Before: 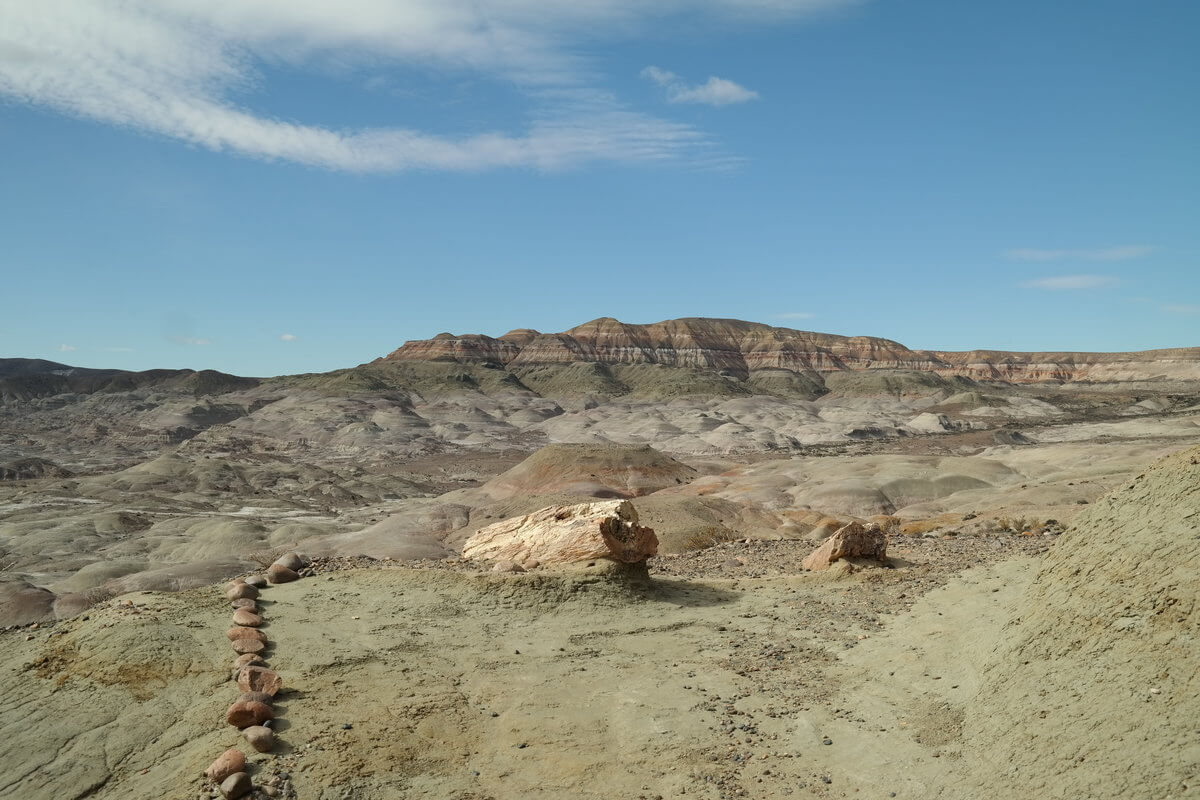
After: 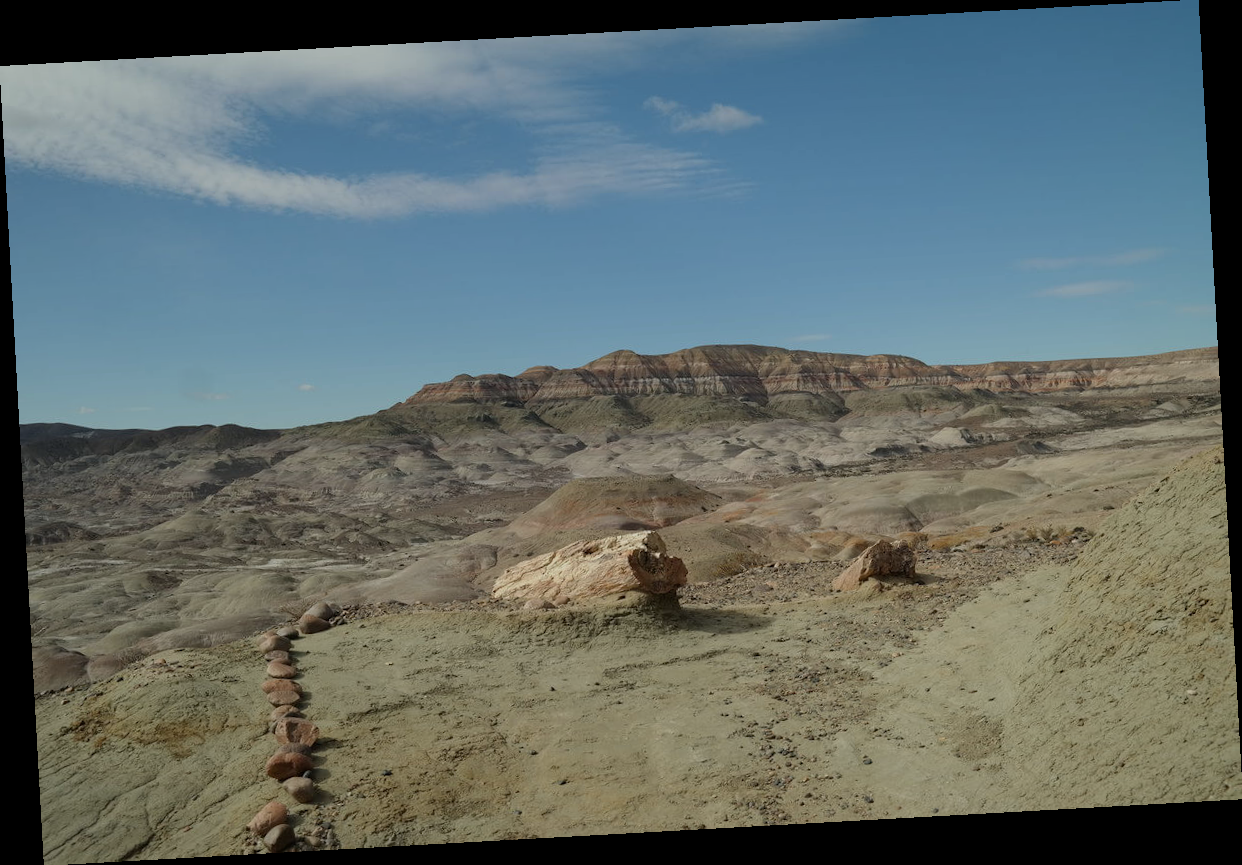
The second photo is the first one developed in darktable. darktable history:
exposure: exposure -0.582 EV, compensate highlight preservation false
rotate and perspective: rotation -3.18°, automatic cropping off
